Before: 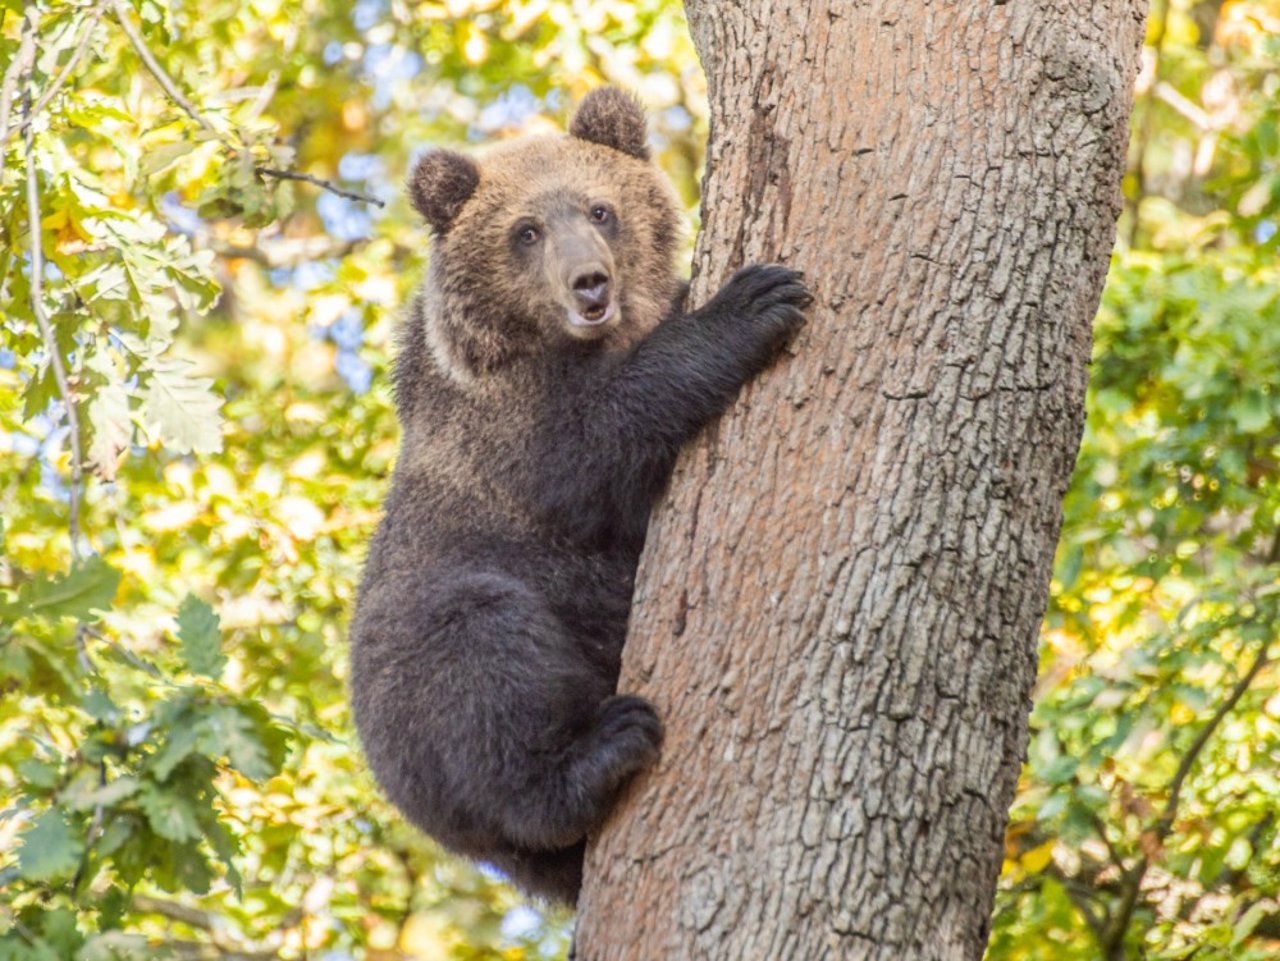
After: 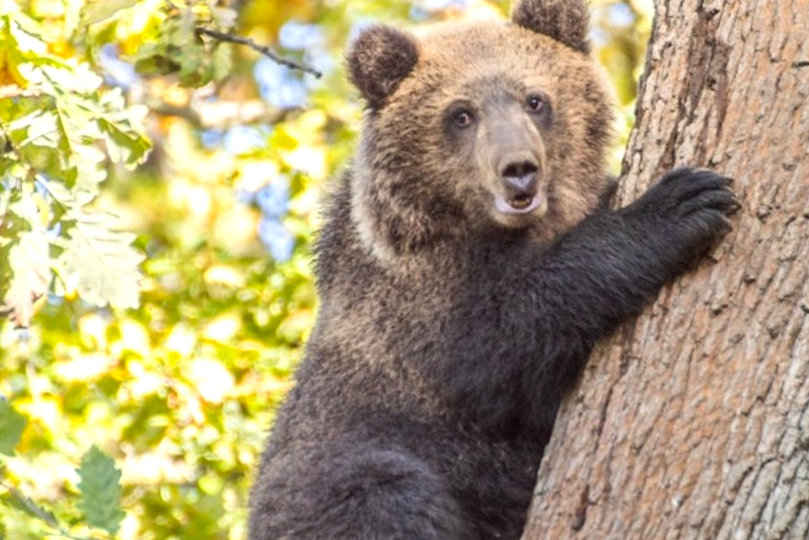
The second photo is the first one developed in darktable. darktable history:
color balance: contrast 10%
crop and rotate: angle -4.99°, left 2.122%, top 6.945%, right 27.566%, bottom 30.519%
